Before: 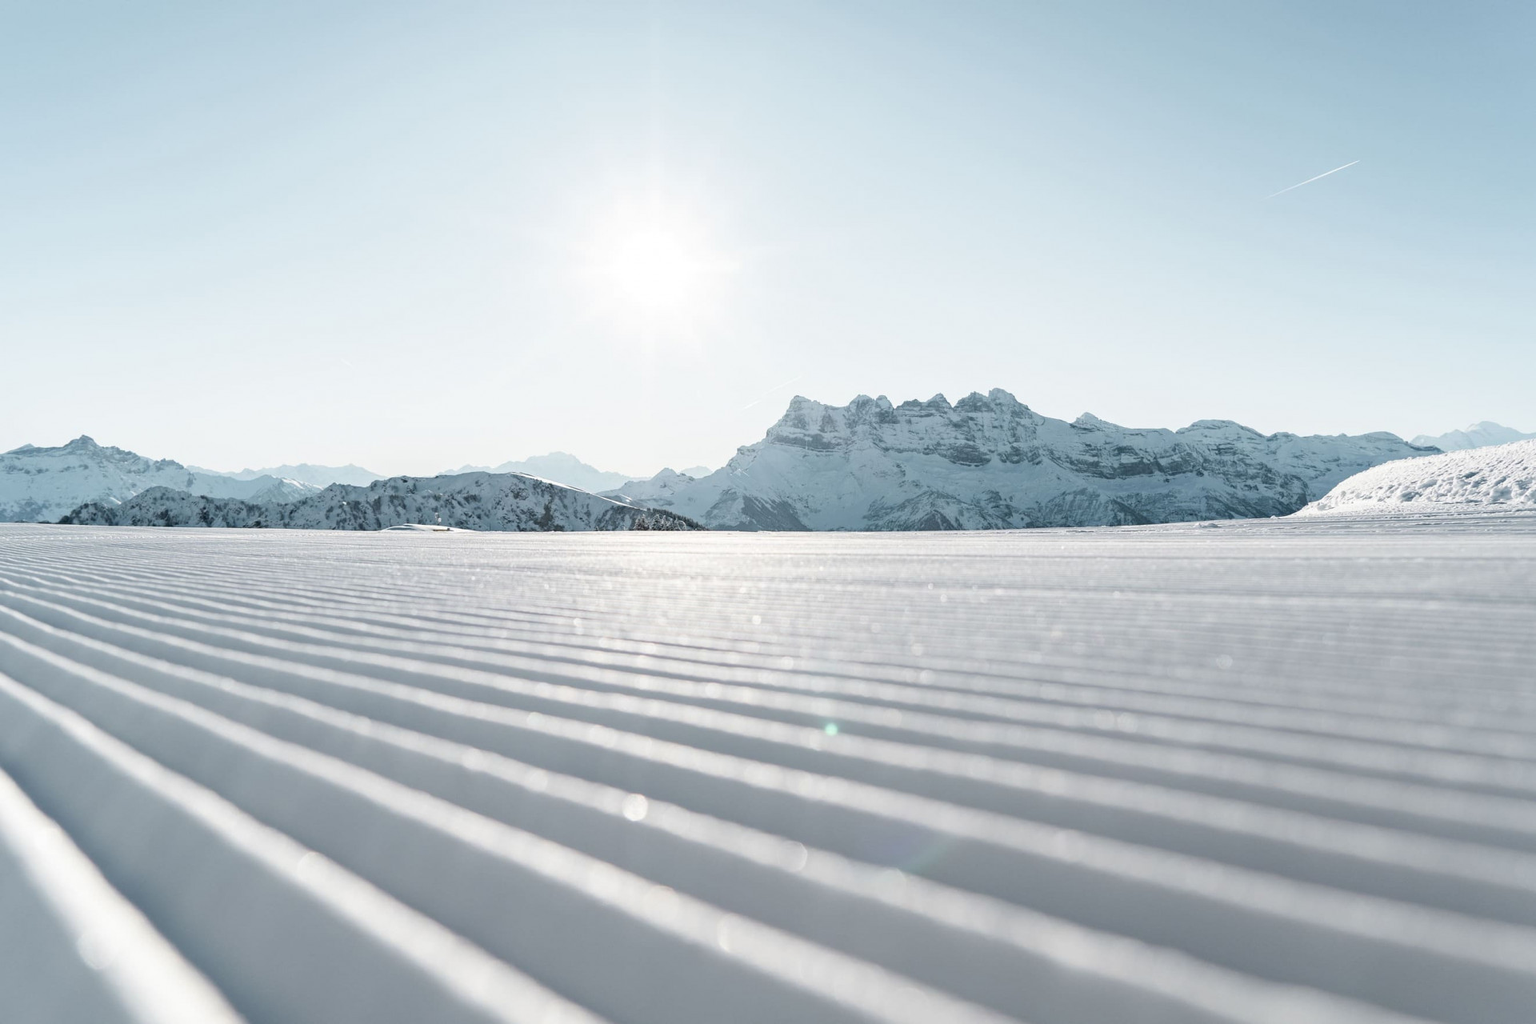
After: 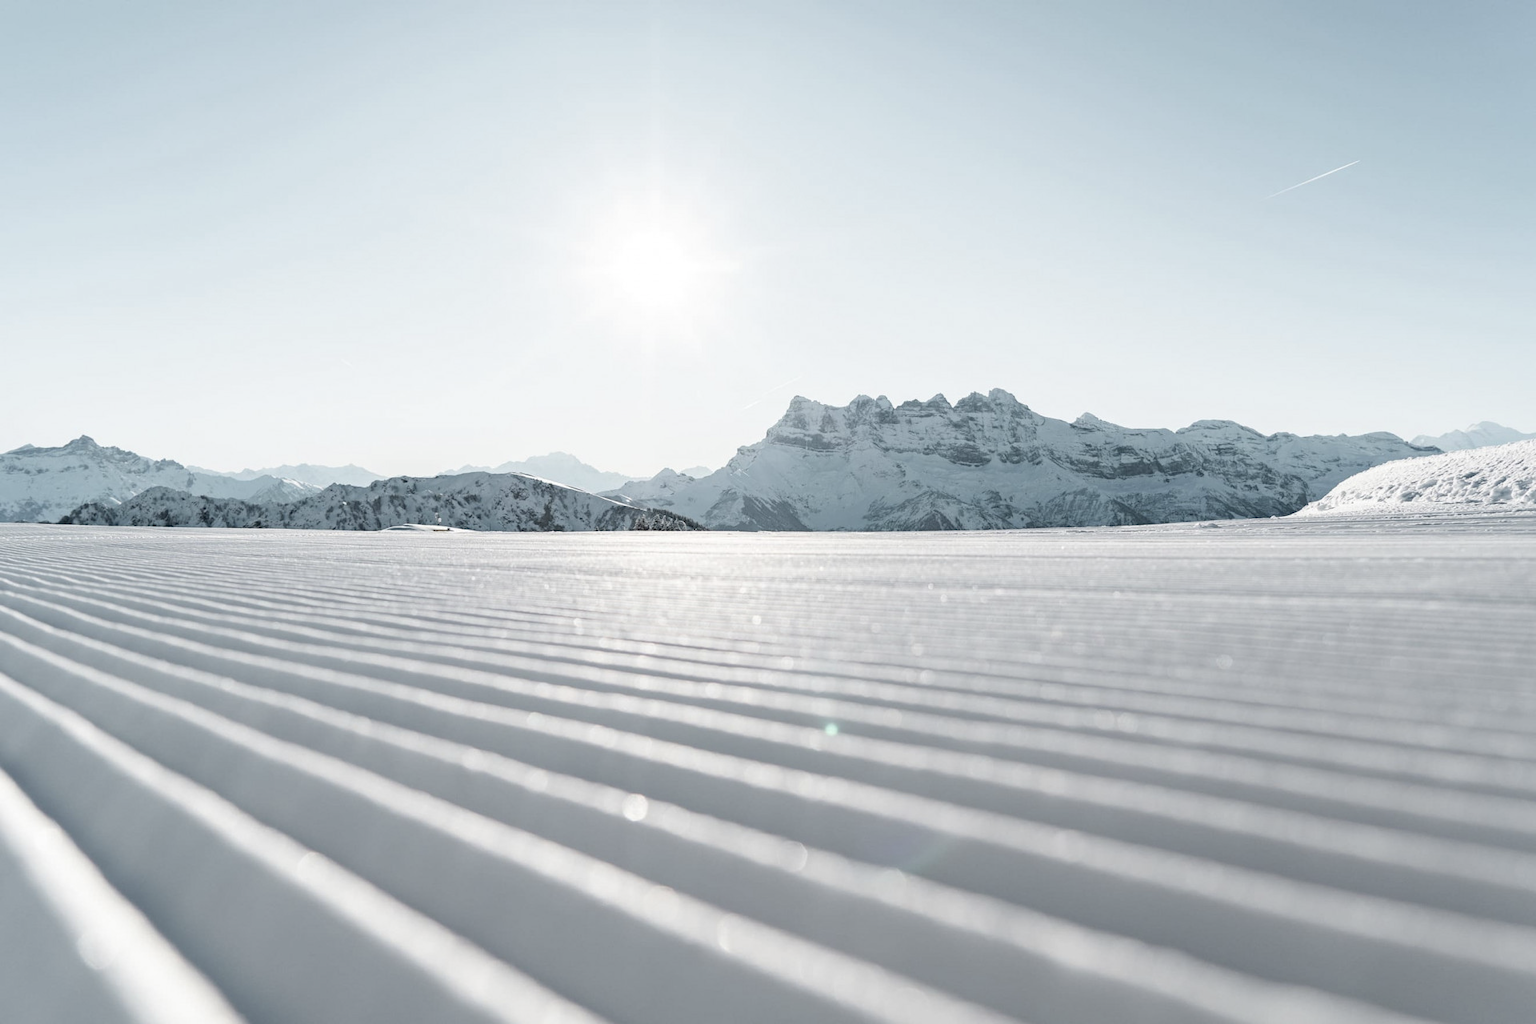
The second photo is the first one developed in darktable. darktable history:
color balance rgb: perceptual saturation grading › global saturation -31.815%
